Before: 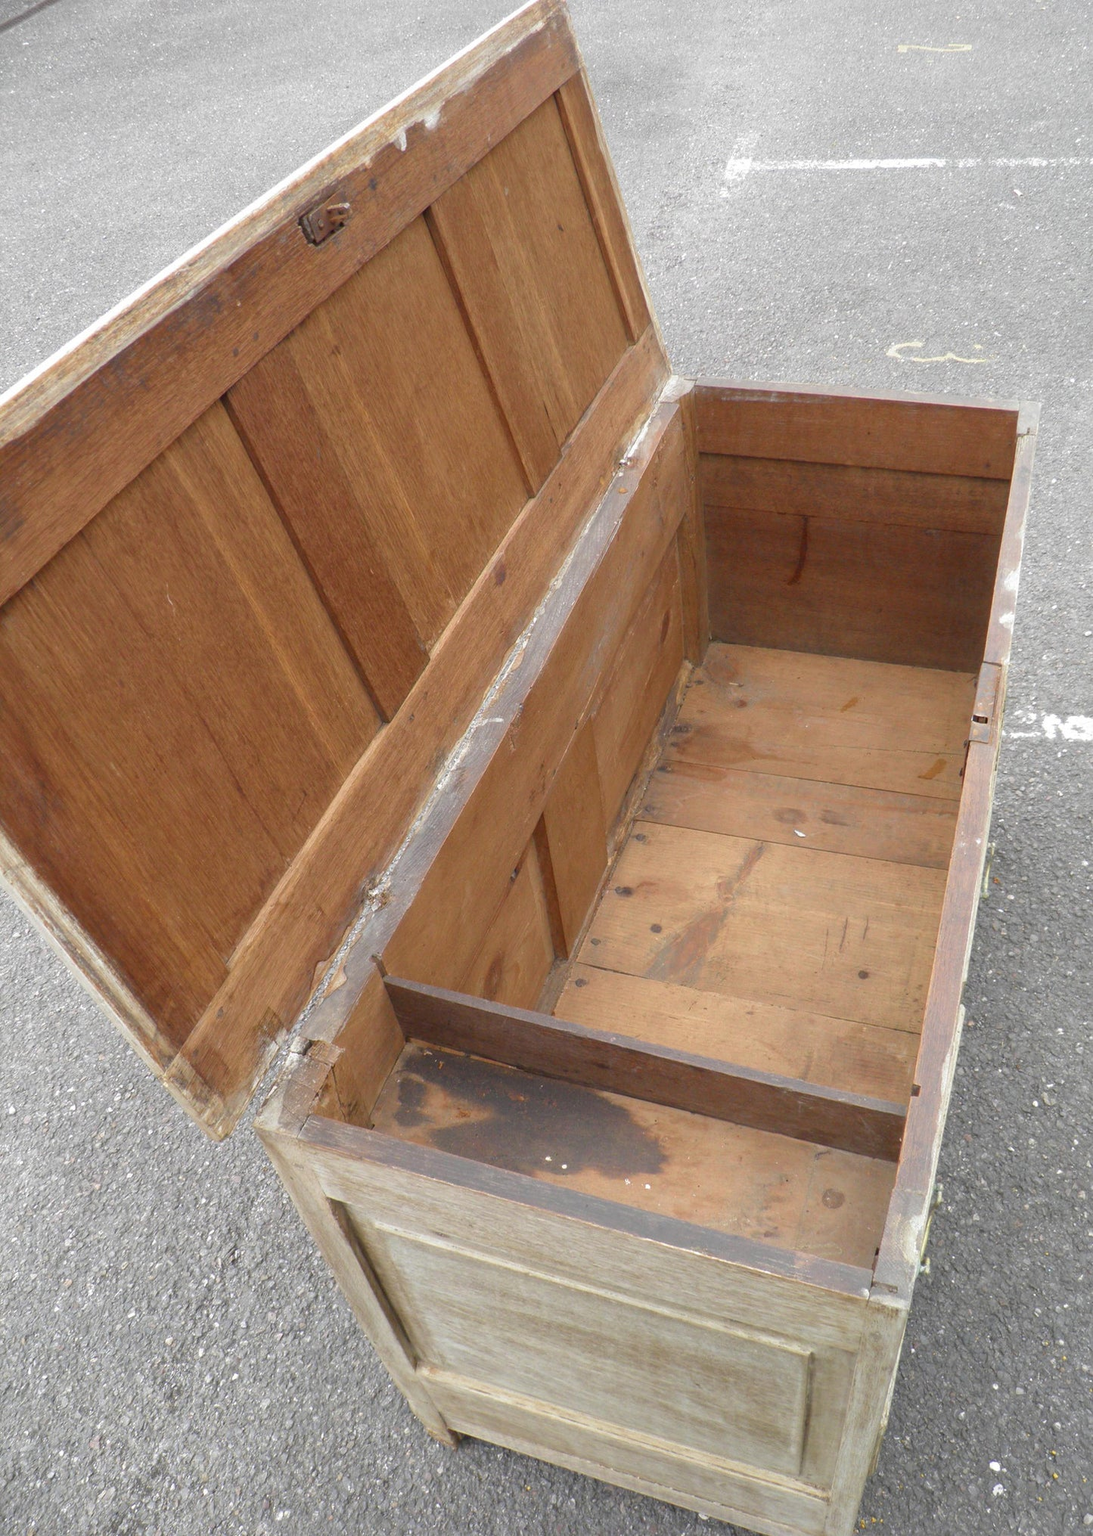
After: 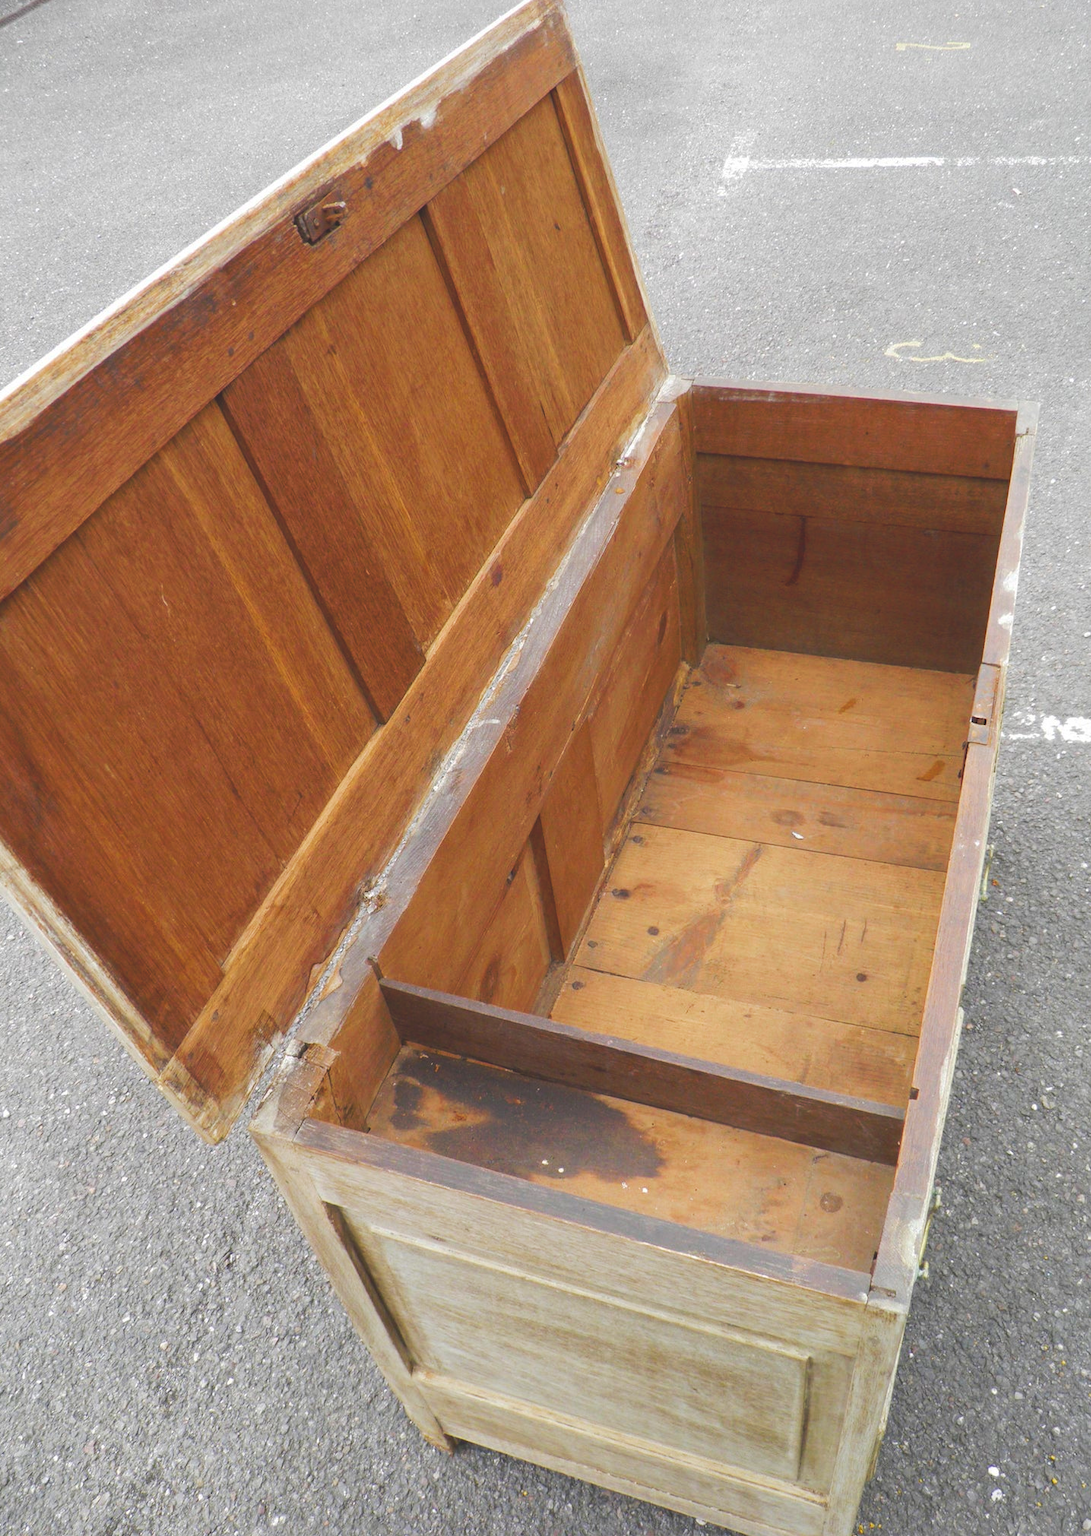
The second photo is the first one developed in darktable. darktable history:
tone curve: curves: ch0 [(0, 0) (0.003, 0.156) (0.011, 0.156) (0.025, 0.157) (0.044, 0.164) (0.069, 0.172) (0.1, 0.181) (0.136, 0.191) (0.177, 0.214) (0.224, 0.245) (0.277, 0.285) (0.335, 0.333) (0.399, 0.387) (0.468, 0.471) (0.543, 0.556) (0.623, 0.648) (0.709, 0.734) (0.801, 0.809) (0.898, 0.891) (1, 1)], preserve colors none
crop and rotate: left 0.614%, top 0.179%, bottom 0.309%
color balance rgb: perceptual saturation grading › global saturation 20%, global vibrance 20%
